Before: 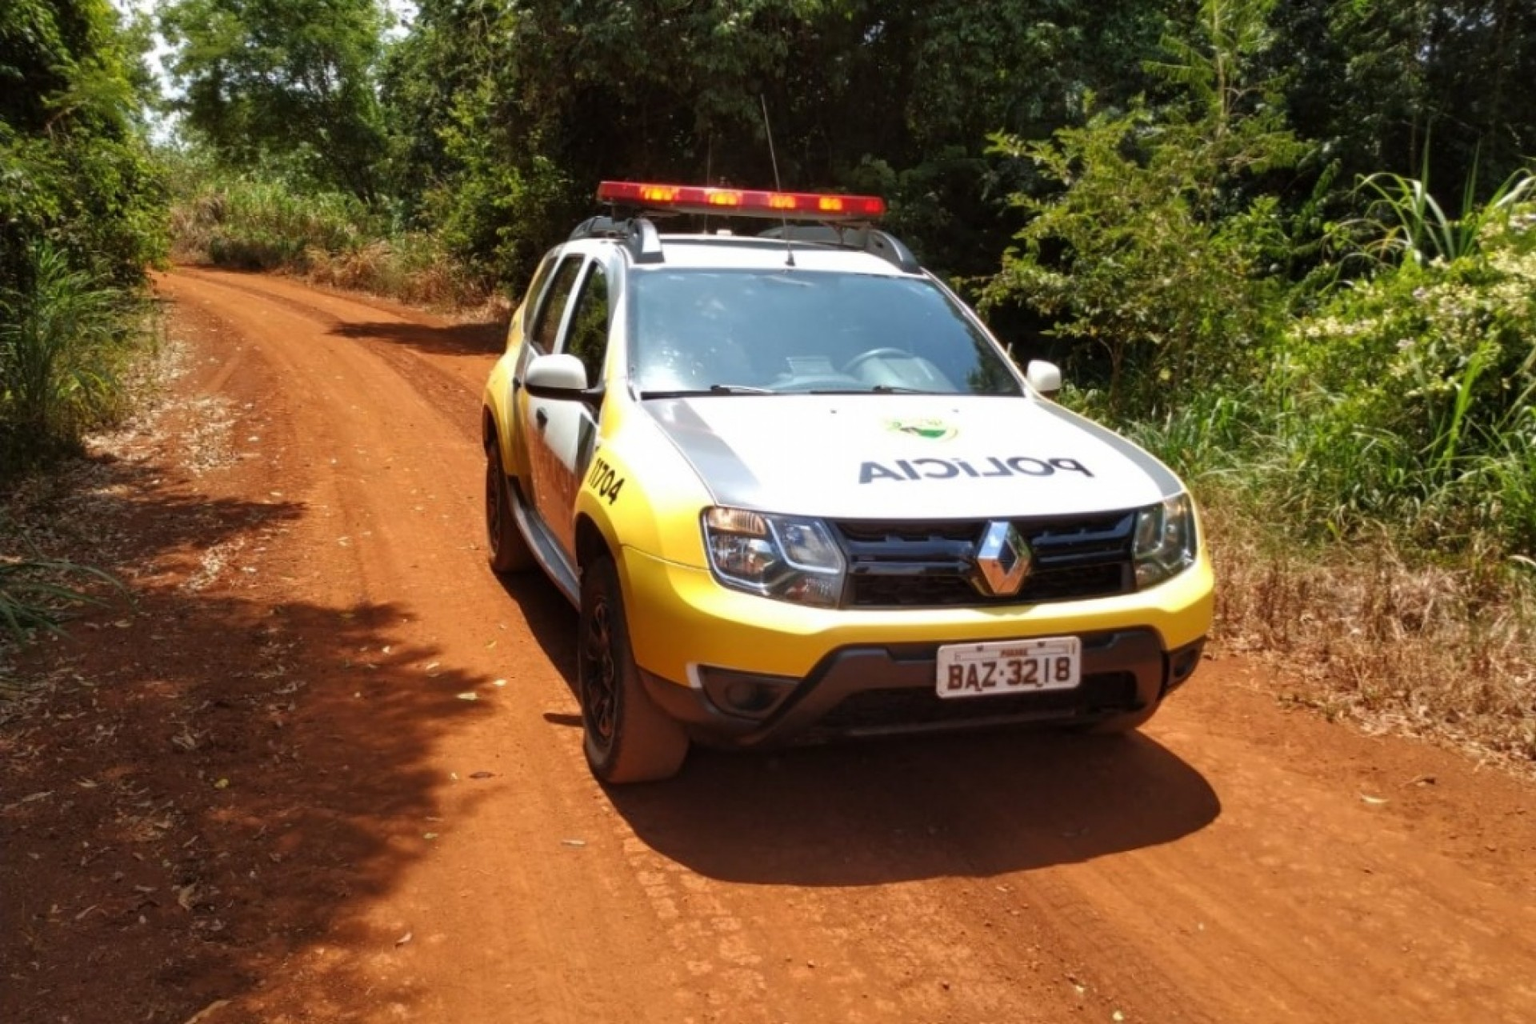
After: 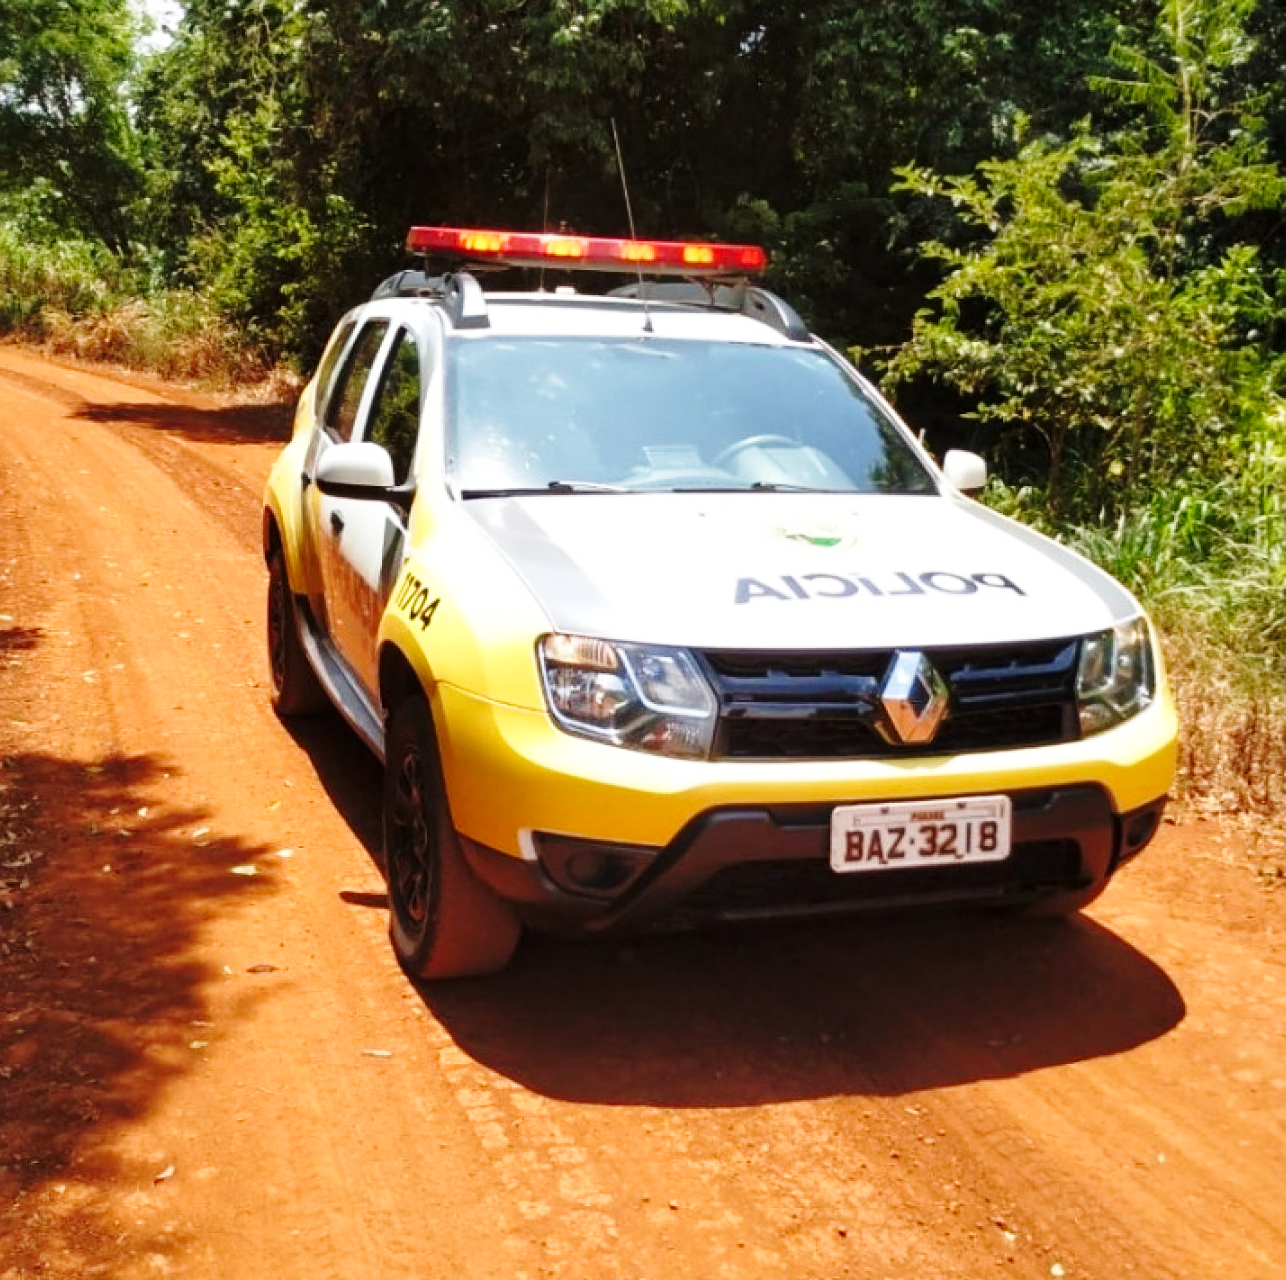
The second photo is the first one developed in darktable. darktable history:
base curve: curves: ch0 [(0, 0) (0.028, 0.03) (0.121, 0.232) (0.46, 0.748) (0.859, 0.968) (1, 1)], preserve colors none
sharpen: amount 0.216
contrast brightness saturation: saturation -0.048
crop and rotate: left 17.719%, right 15.284%
